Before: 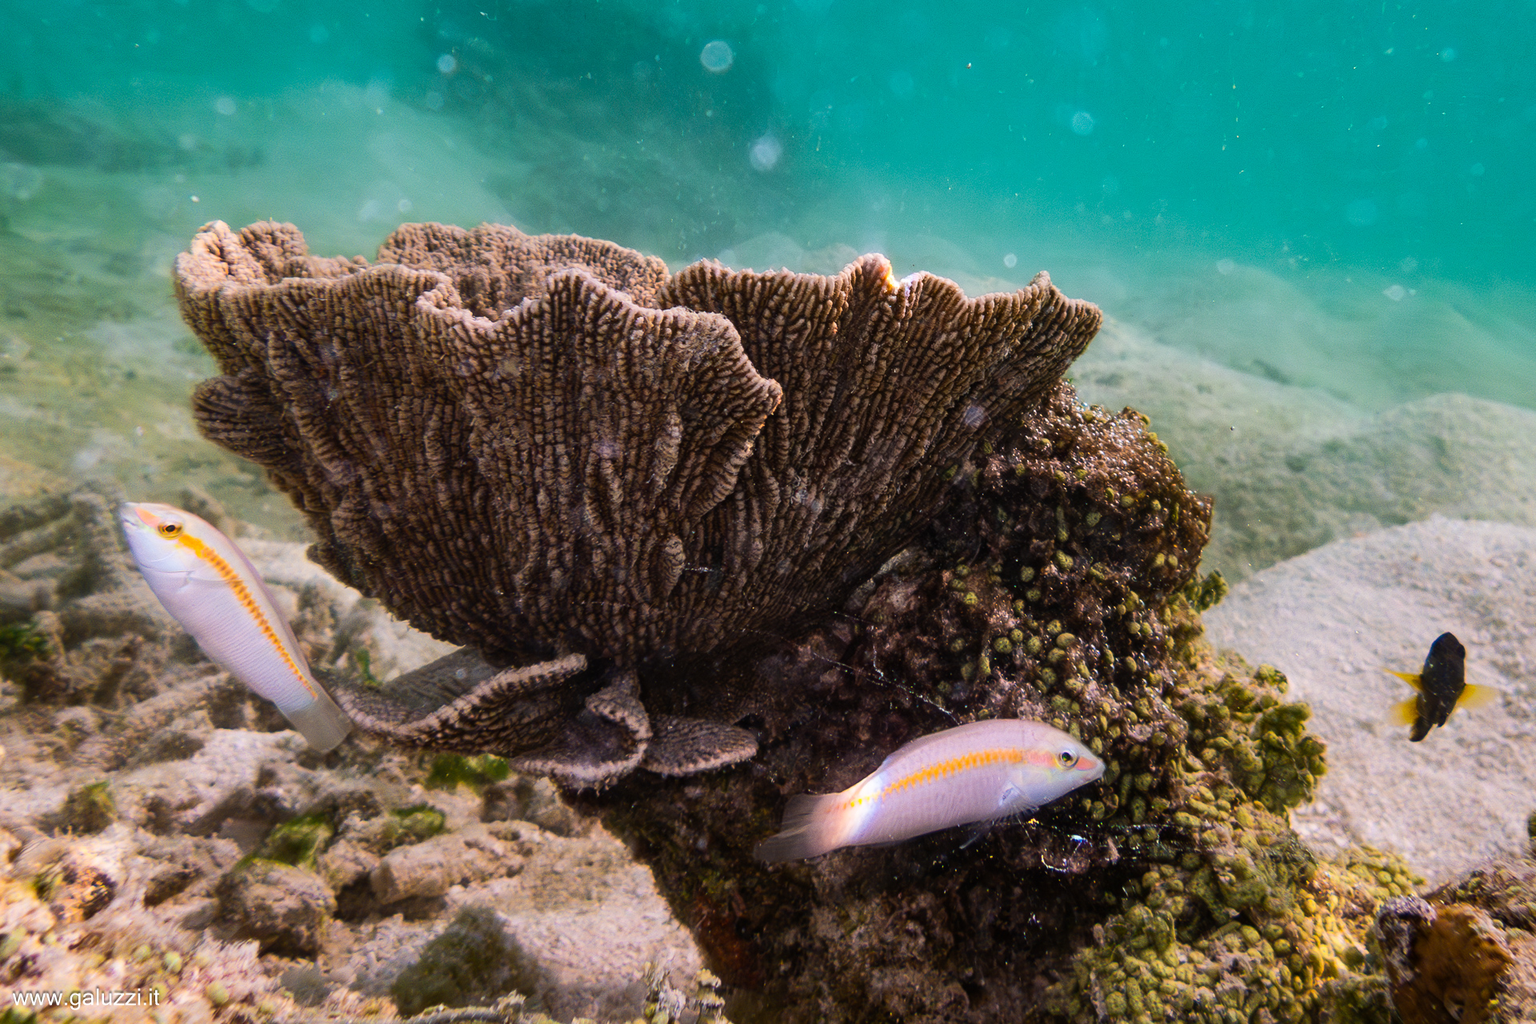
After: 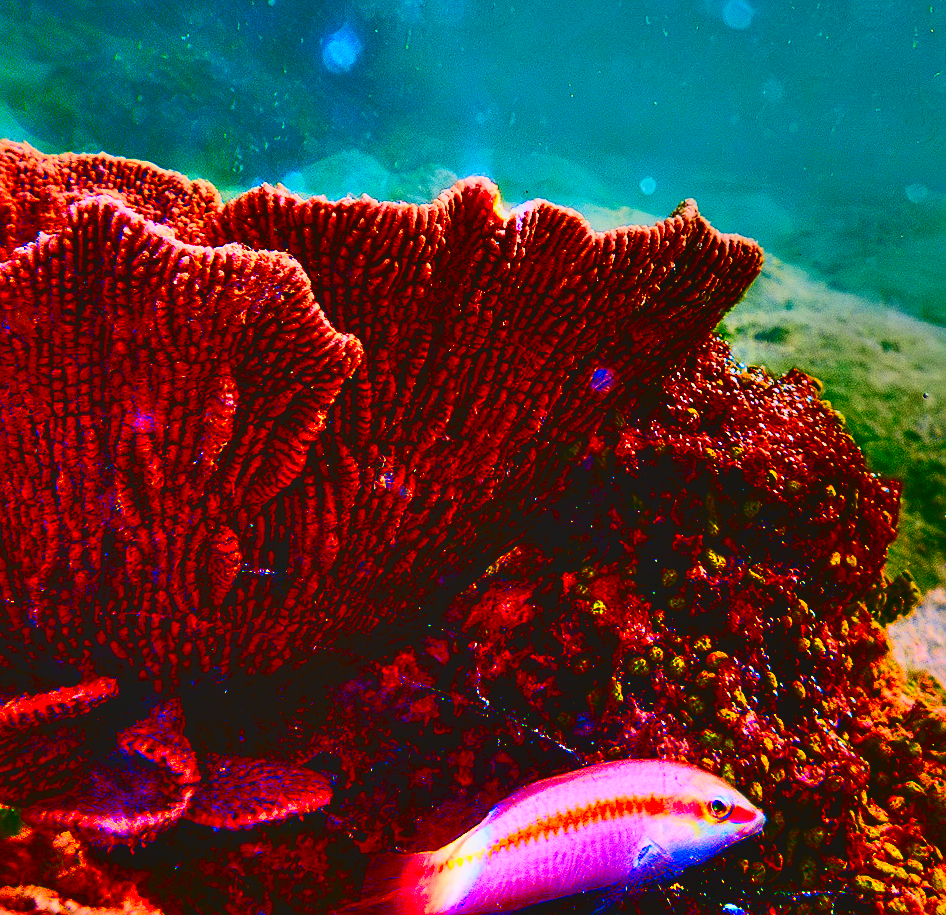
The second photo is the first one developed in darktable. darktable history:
tone curve: curves: ch0 [(0, 0.021) (0.049, 0.044) (0.158, 0.113) (0.351, 0.331) (0.485, 0.505) (0.656, 0.696) (0.868, 0.887) (1, 0.969)]; ch1 [(0, 0) (0.322, 0.328) (0.434, 0.438) (0.473, 0.477) (0.502, 0.503) (0.522, 0.526) (0.564, 0.591) (0.602, 0.632) (0.677, 0.701) (0.859, 0.885) (1, 1)]; ch2 [(0, 0) (0.33, 0.301) (0.452, 0.434) (0.502, 0.505) (0.535, 0.554) (0.565, 0.598) (0.618, 0.629) (1, 1)], color space Lab, independent channels, preserve colors none
shadows and highlights: shadows 76.04, highlights -60.6, soften with gaussian
filmic rgb: black relative exposure -7.65 EV, white relative exposure 4.56 EV, hardness 3.61, contrast 1.052
crop: left 32.081%, top 11%, right 18.635%, bottom 17.48%
contrast brightness saturation: brightness -0.984, saturation 0.987
sharpen: on, module defaults
color balance rgb: shadows lift › chroma 2.056%, shadows lift › hue 217.56°, linear chroma grading › global chroma 15.103%, perceptual saturation grading › global saturation 20%, perceptual saturation grading › highlights -24.913%, perceptual saturation grading › shadows 50.155%
